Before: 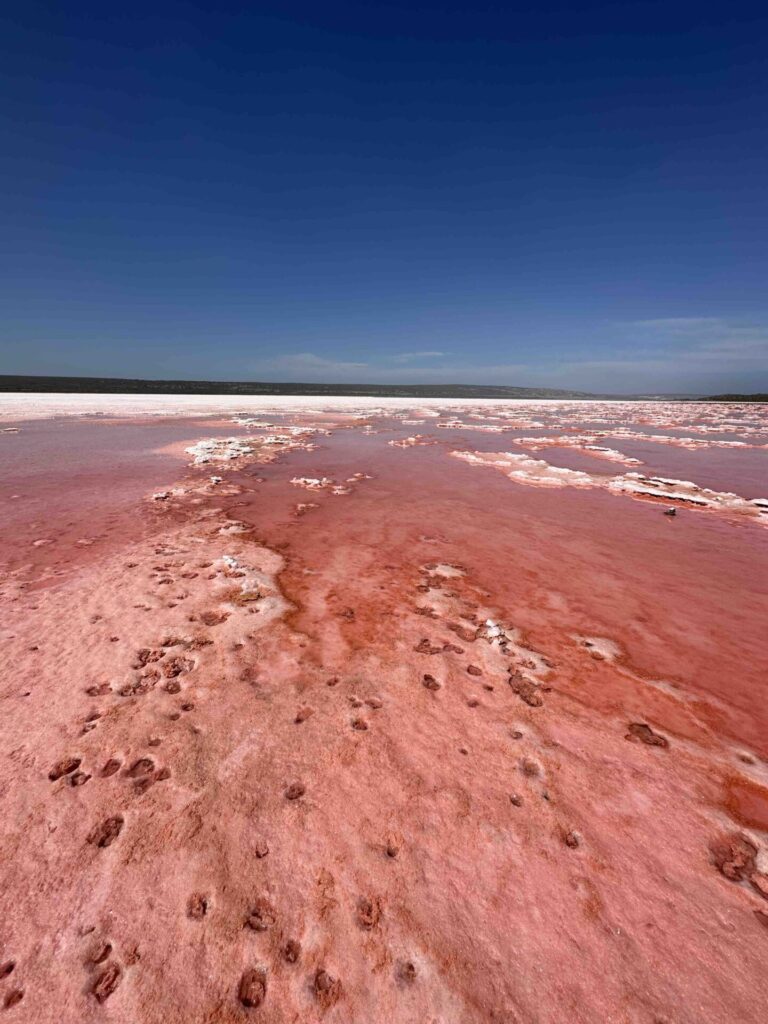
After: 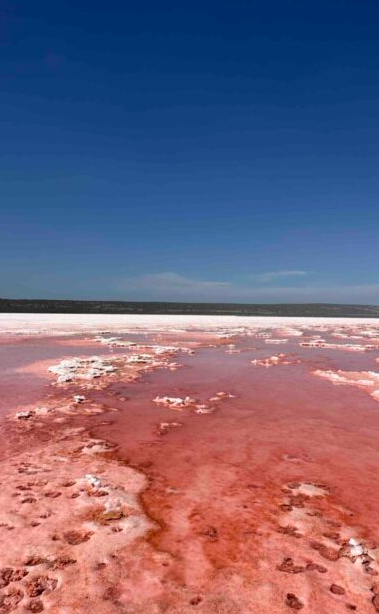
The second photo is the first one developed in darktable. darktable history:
crop: left 17.87%, top 7.93%, right 32.691%, bottom 32.03%
